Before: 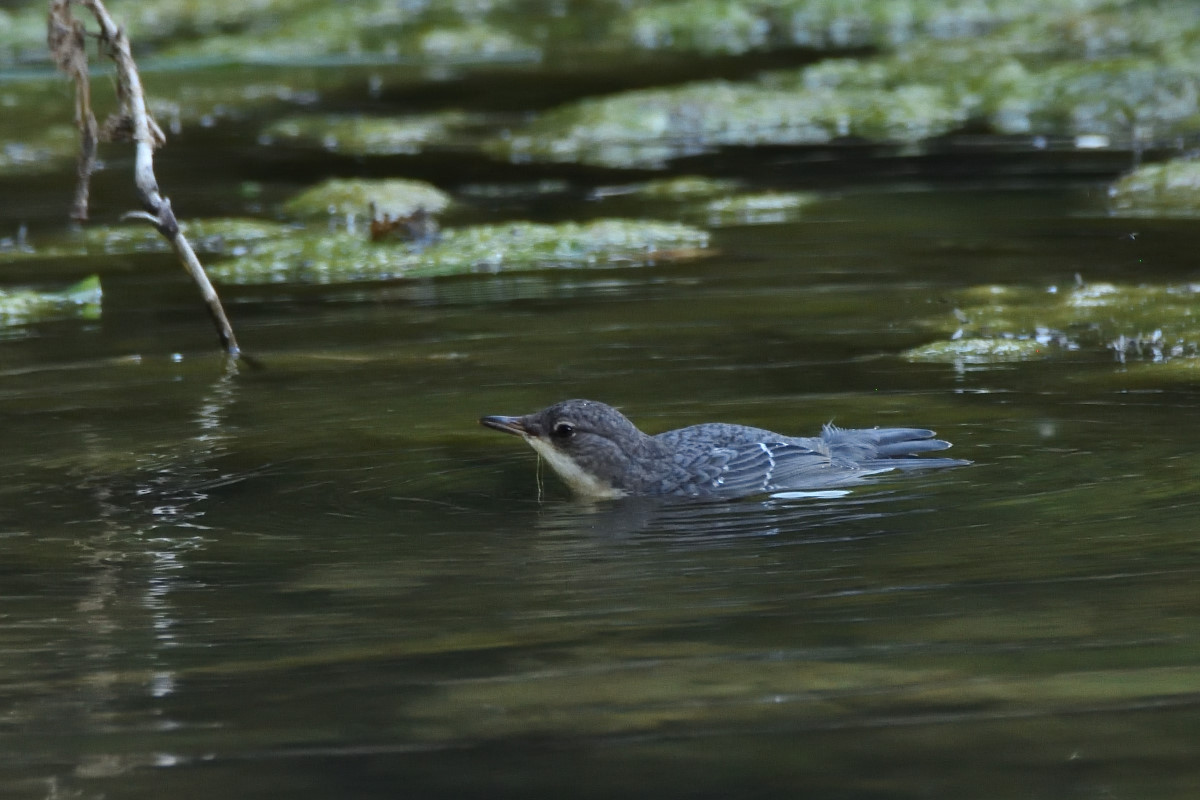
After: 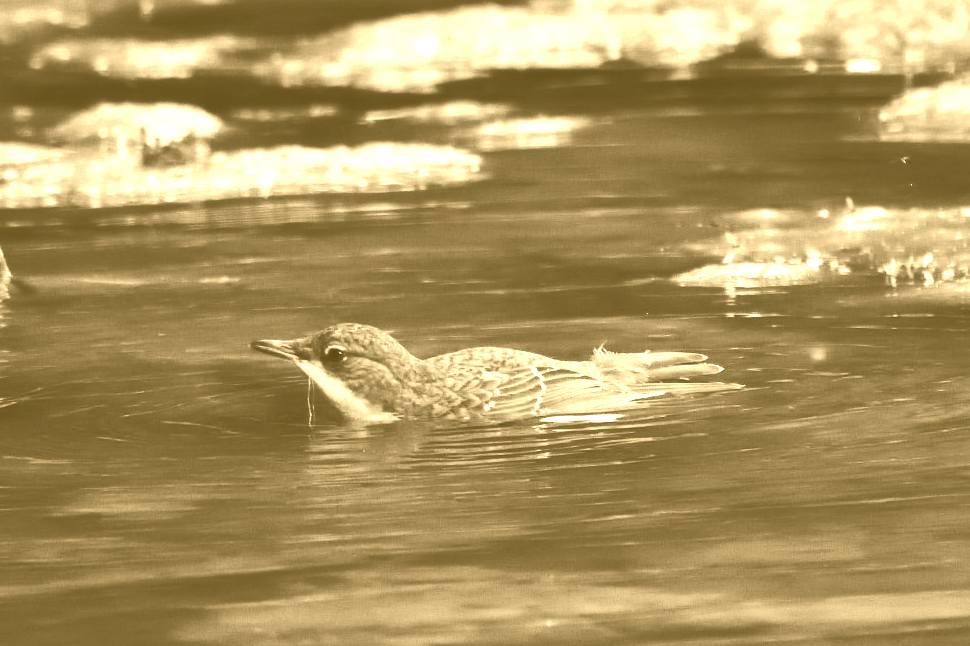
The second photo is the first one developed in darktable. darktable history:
base curve: curves: ch0 [(0, 0) (0.036, 0.037) (0.121, 0.228) (0.46, 0.76) (0.859, 0.983) (1, 1)], preserve colors none
crop: left 19.159%, top 9.58%, bottom 9.58%
colorize: hue 36°, source mix 100%
